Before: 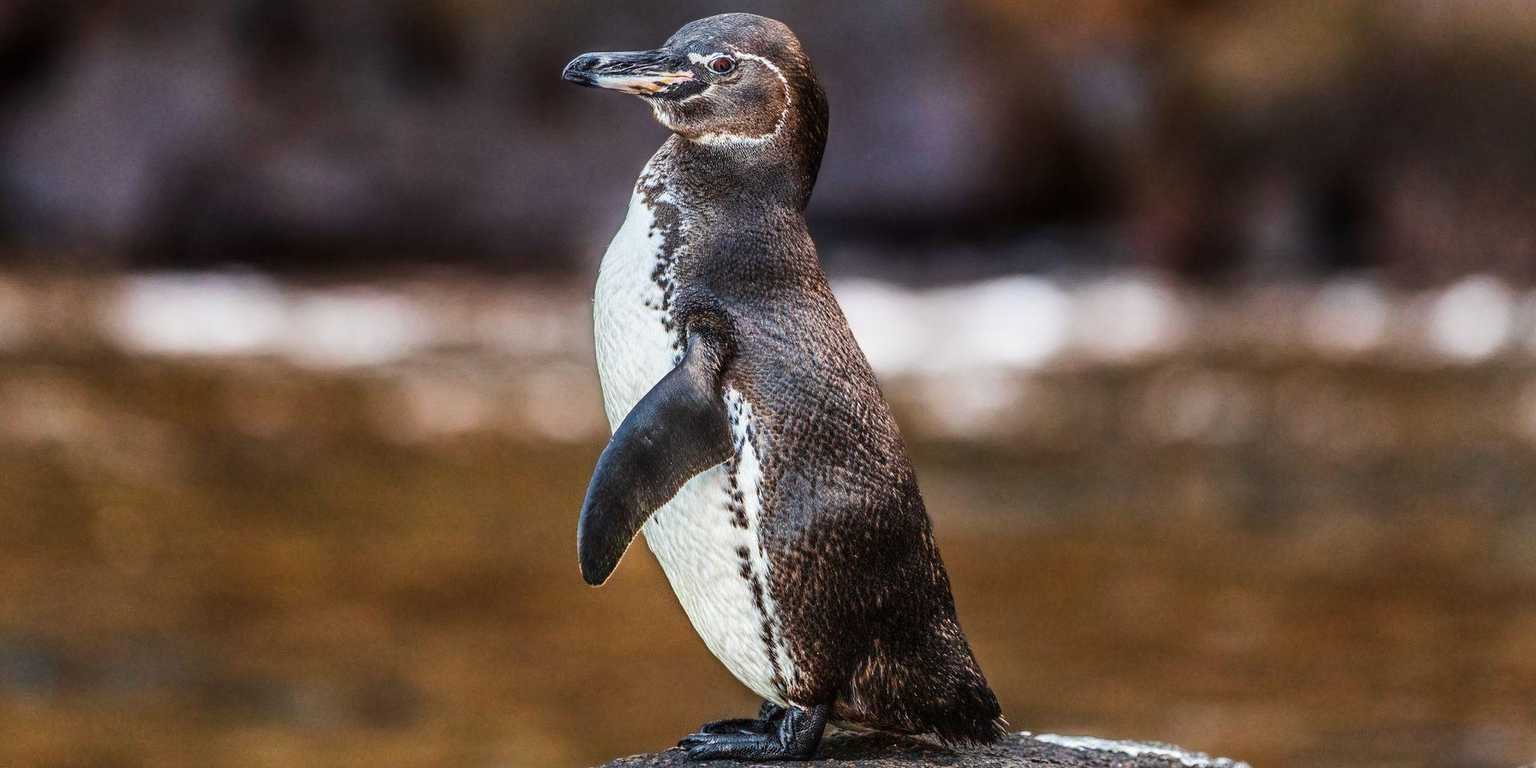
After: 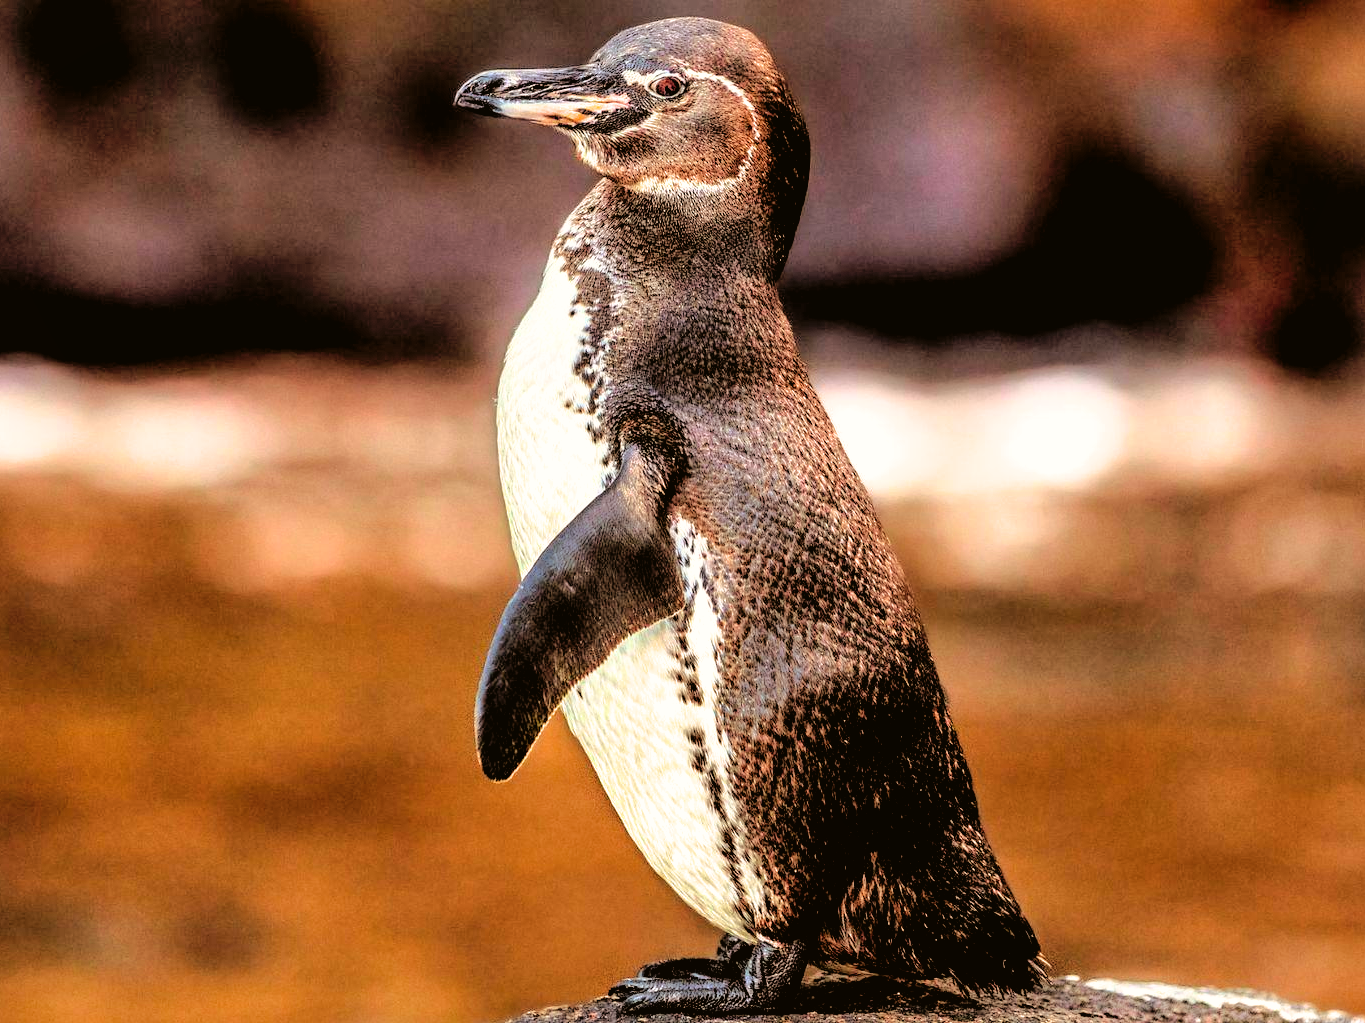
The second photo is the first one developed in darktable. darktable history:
crop and rotate: left 14.436%, right 18.898%
rgb levels: levels [[0.013, 0.434, 0.89], [0, 0.5, 1], [0, 0.5, 1]]
shadows and highlights: shadows 40, highlights -60
tone curve: curves: ch0 [(0, 0.01) (0.052, 0.045) (0.136, 0.133) (0.29, 0.332) (0.453, 0.531) (0.676, 0.751) (0.89, 0.919) (1, 1)]; ch1 [(0, 0) (0.094, 0.081) (0.285, 0.299) (0.385, 0.403) (0.447, 0.429) (0.495, 0.496) (0.544, 0.552) (0.589, 0.612) (0.722, 0.728) (1, 1)]; ch2 [(0, 0) (0.257, 0.217) (0.43, 0.421) (0.498, 0.507) (0.531, 0.544) (0.56, 0.579) (0.625, 0.642) (1, 1)], color space Lab, independent channels, preserve colors none
filmic rgb: black relative exposure -9.08 EV, white relative exposure 2.3 EV, hardness 7.49
contrast brightness saturation: brightness 0.09, saturation 0.19
color balance rgb: shadows lift › chroma 4.41%, shadows lift › hue 27°, power › chroma 2.5%, power › hue 70°, highlights gain › chroma 1%, highlights gain › hue 27°, saturation formula JzAzBz (2021)
